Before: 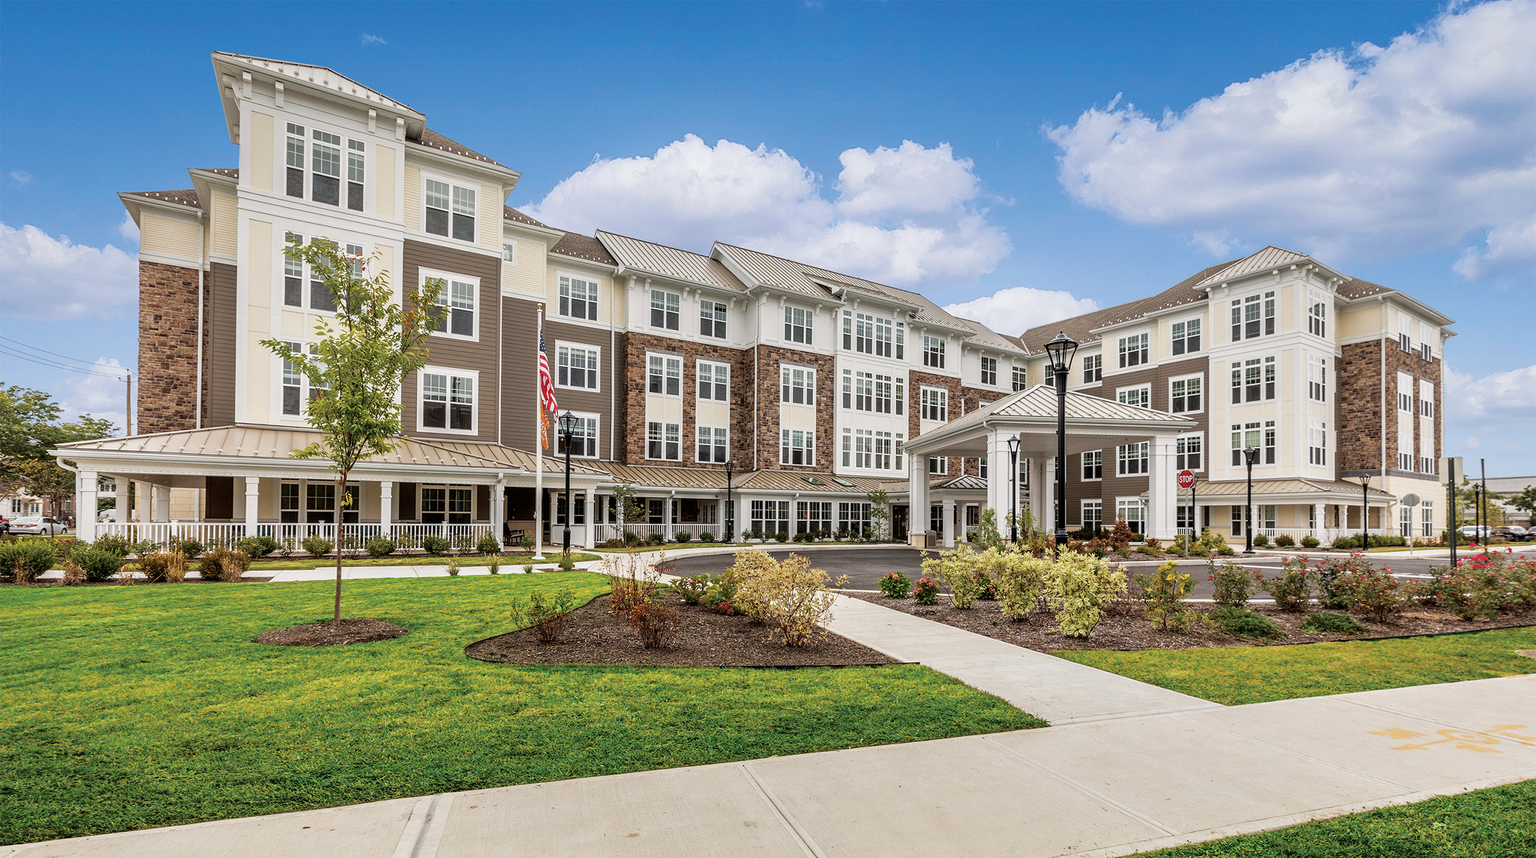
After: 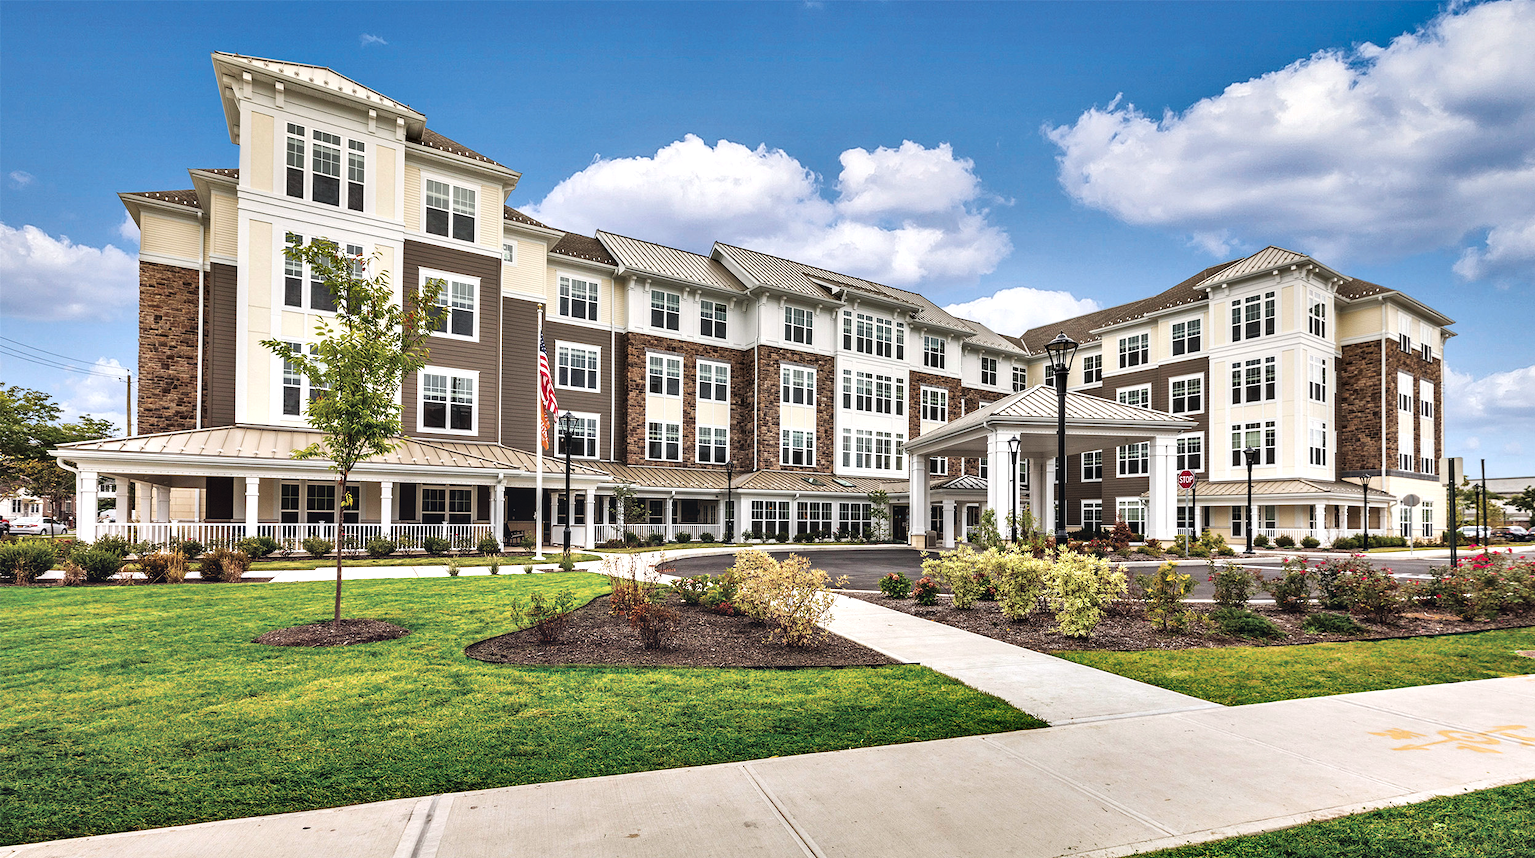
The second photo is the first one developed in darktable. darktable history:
contrast brightness saturation: contrast 0.097, brightness 0.022, saturation 0.02
exposure: black level correction -0.031, compensate highlight preservation false
shadows and highlights: soften with gaussian
contrast equalizer: octaves 7, y [[0.6 ×6], [0.55 ×6], [0 ×6], [0 ×6], [0 ×6]]
